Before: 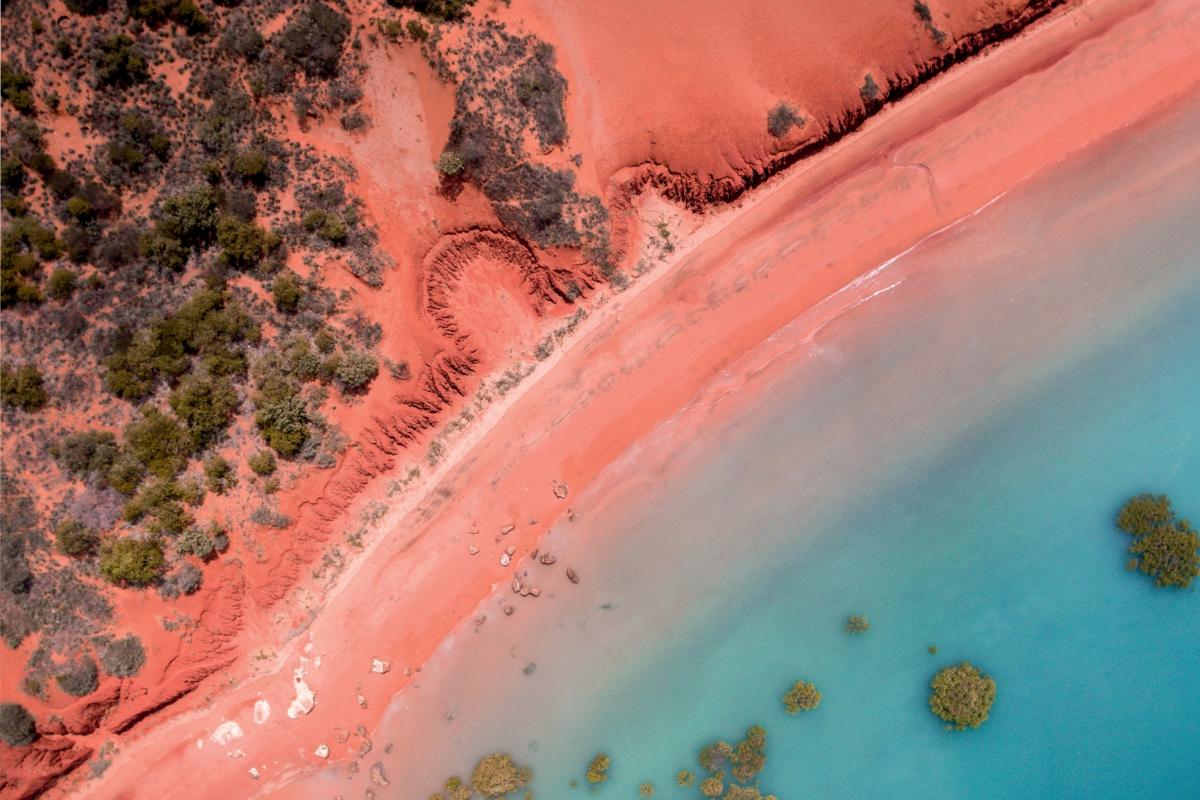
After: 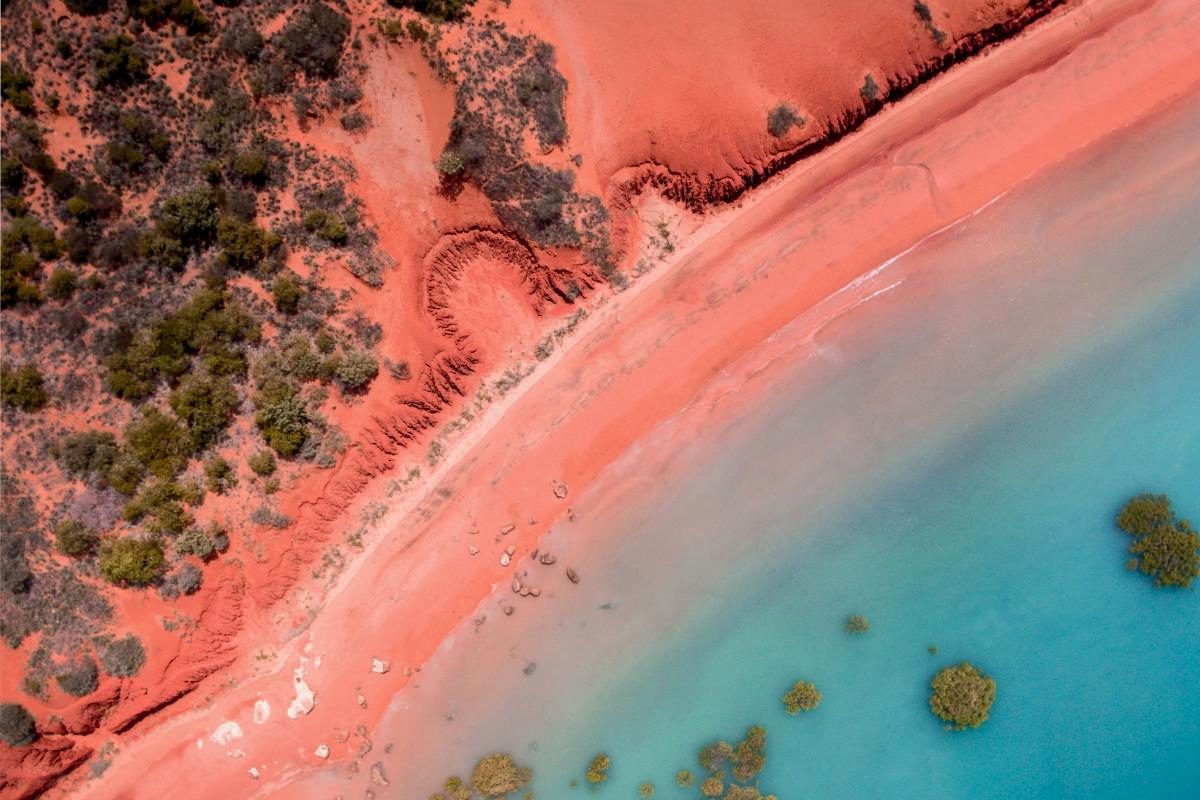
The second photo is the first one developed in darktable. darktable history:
exposure: exposure -0.146 EV, compensate highlight preservation false
contrast brightness saturation: contrast 0.096, brightness 0.026, saturation 0.095
